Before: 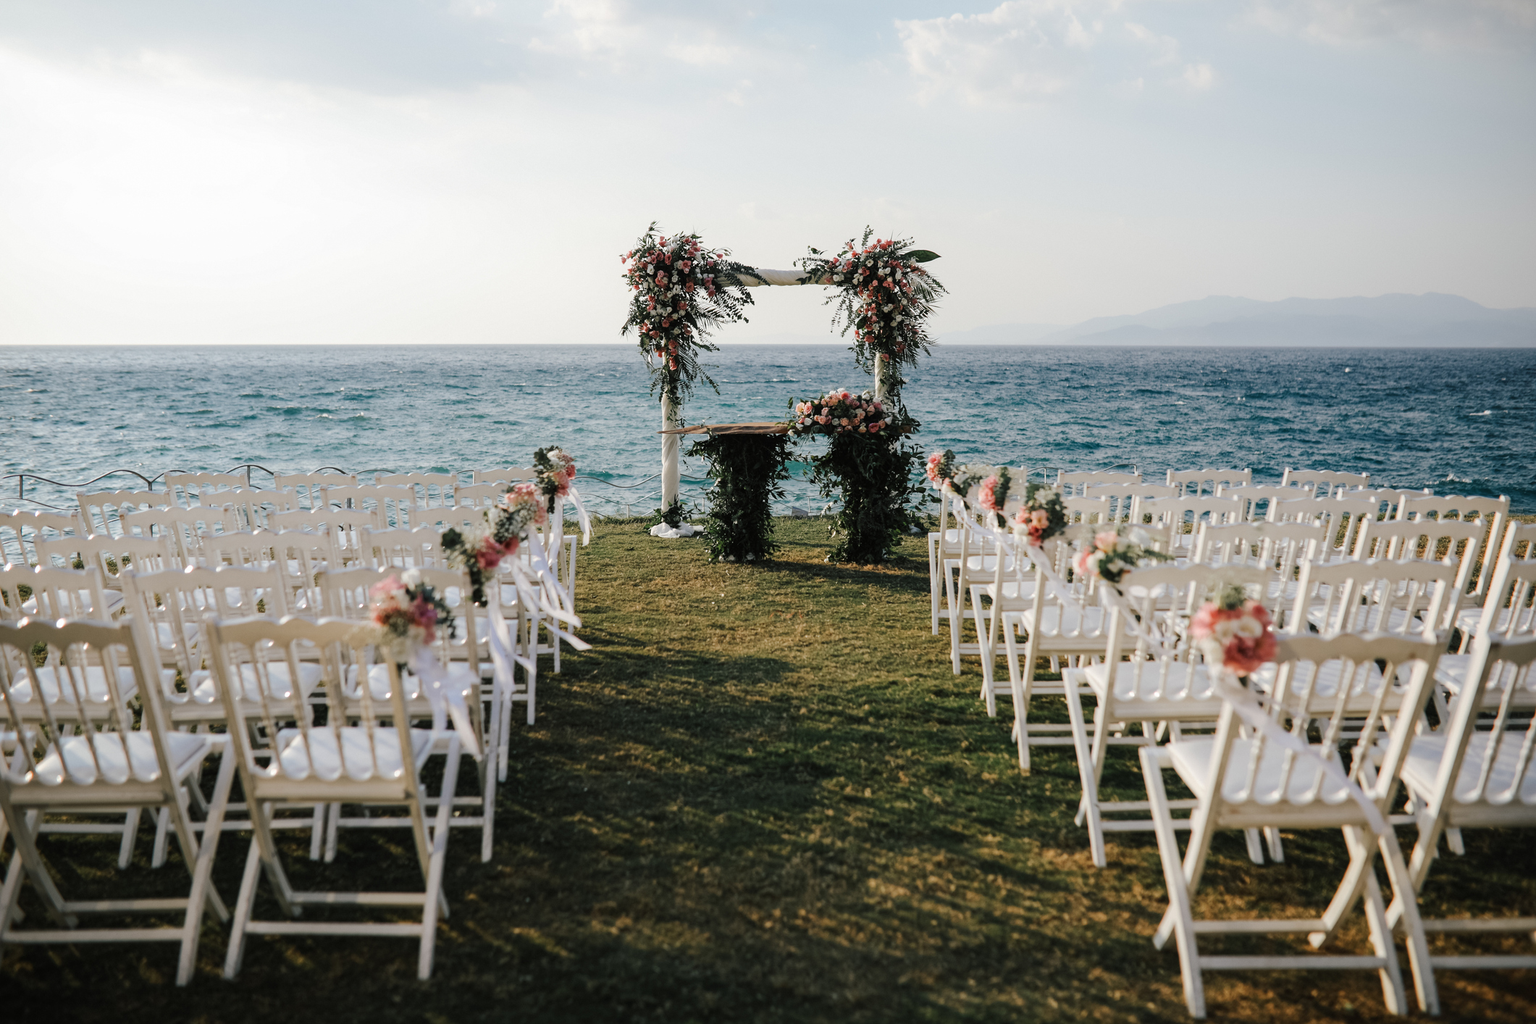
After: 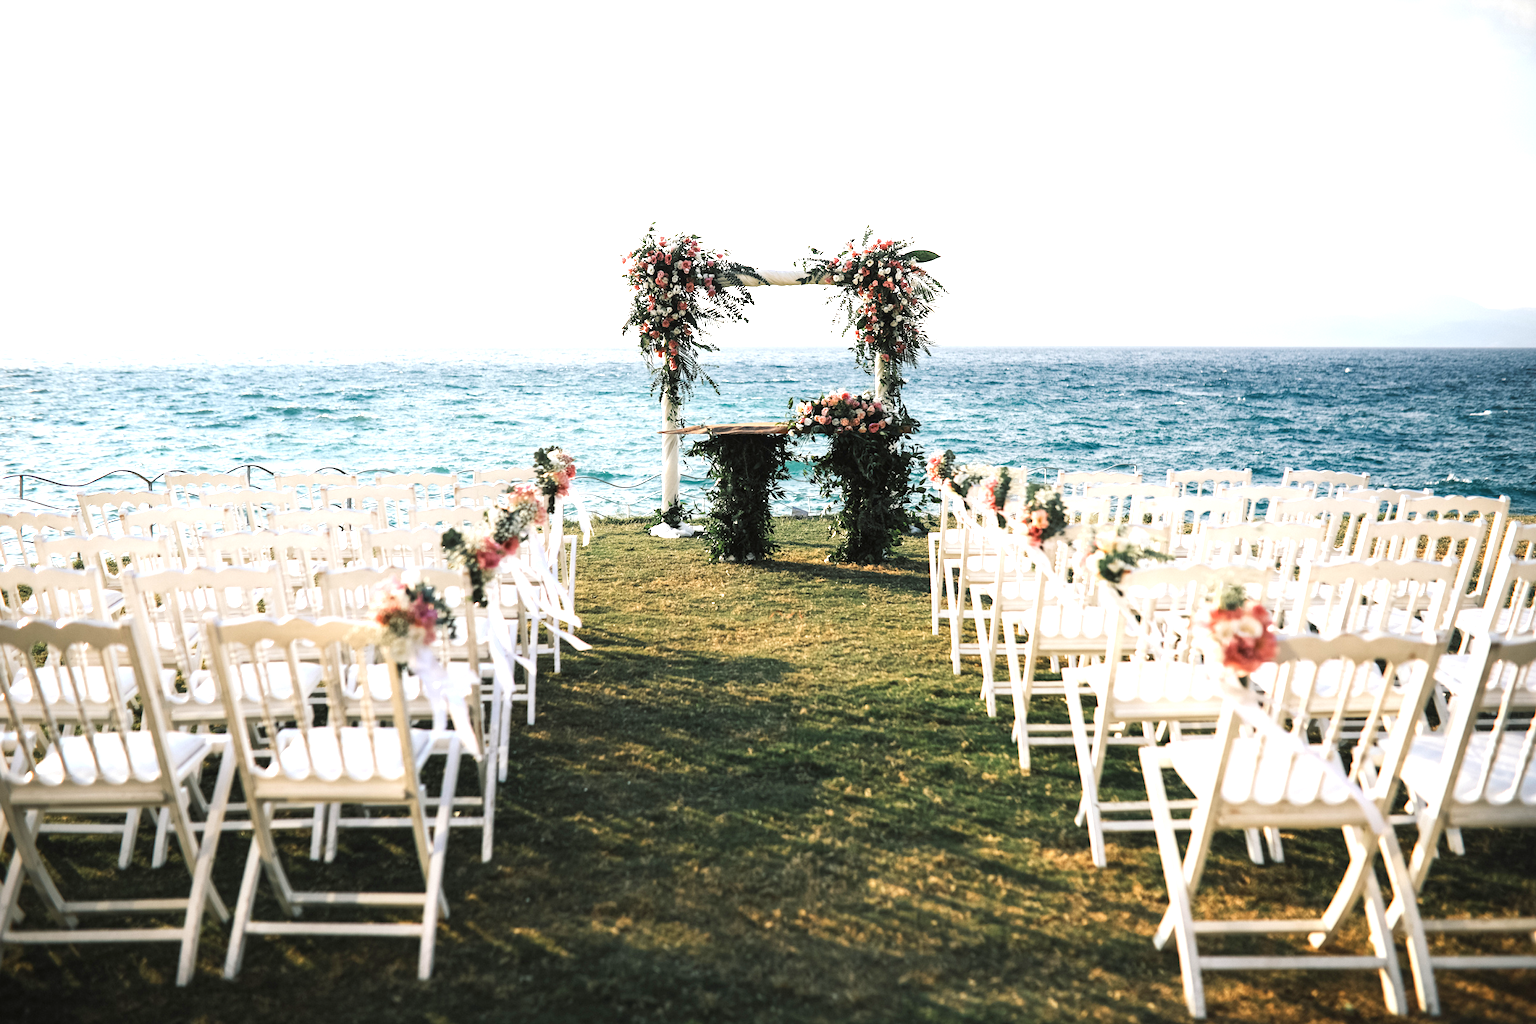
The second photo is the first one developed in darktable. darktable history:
exposure: exposure 1.249 EV, compensate highlight preservation false
